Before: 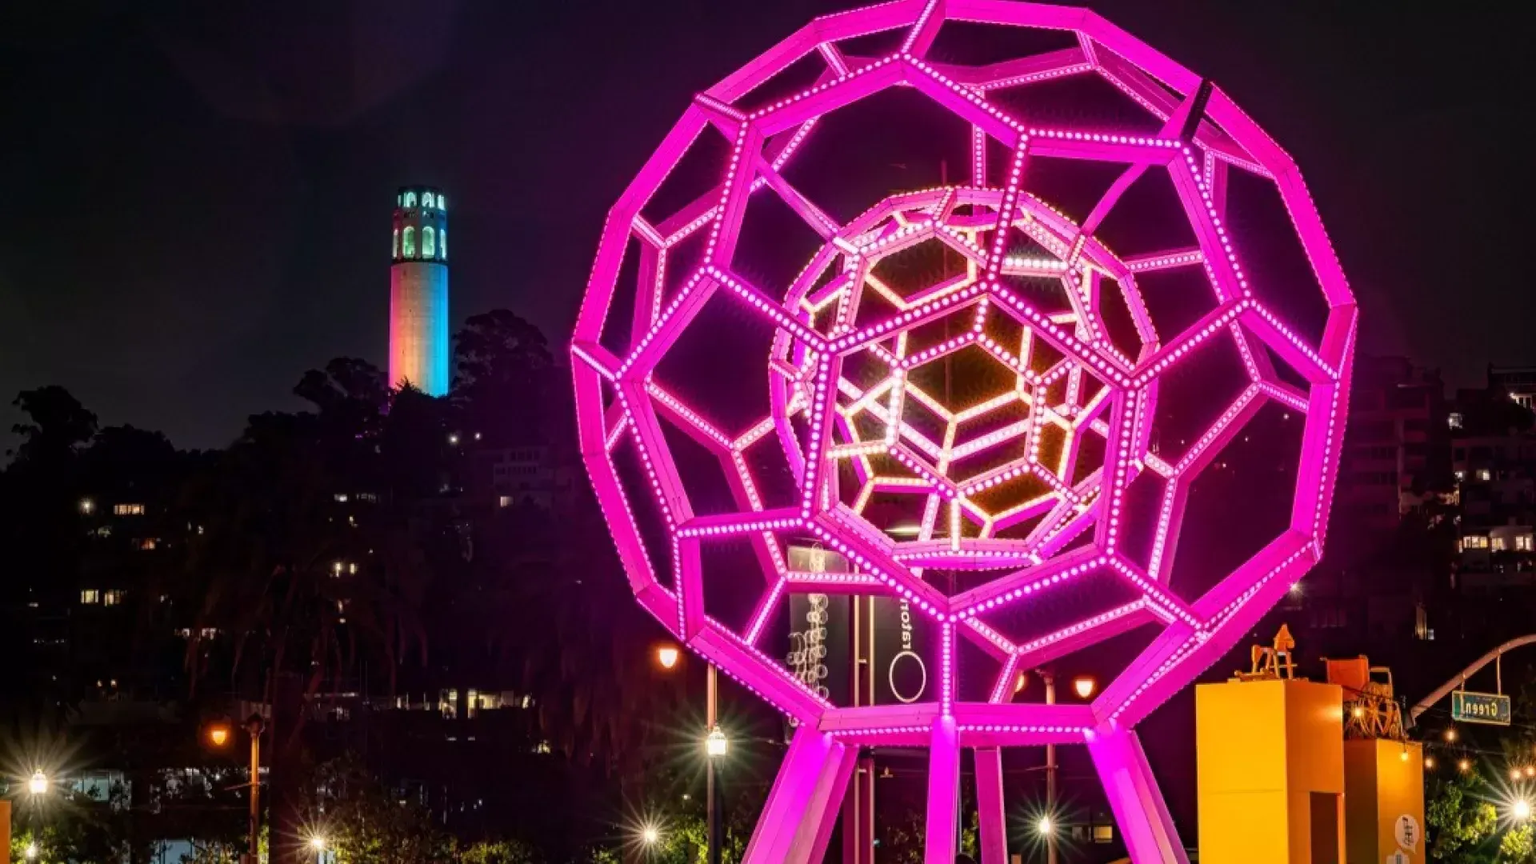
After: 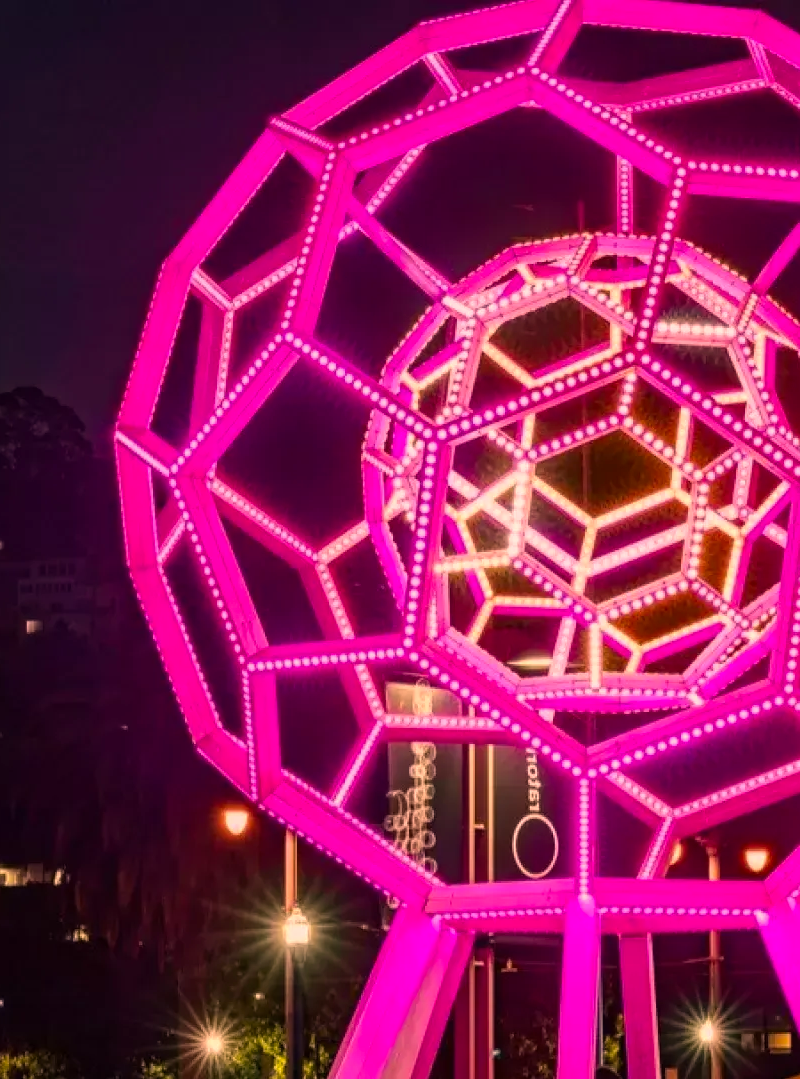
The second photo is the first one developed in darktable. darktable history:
crop: left 31.229%, right 27.105%
color correction: highlights a* 21.16, highlights b* 19.61
